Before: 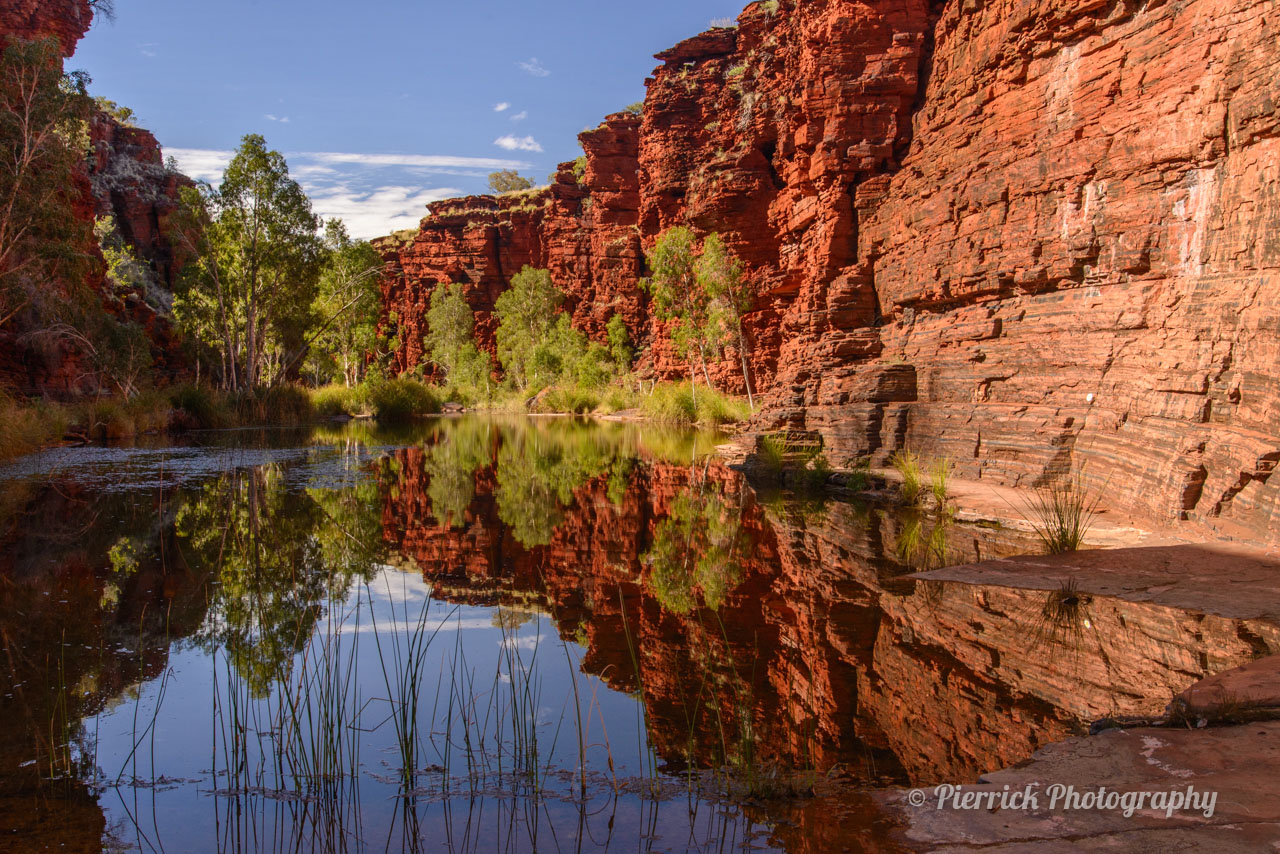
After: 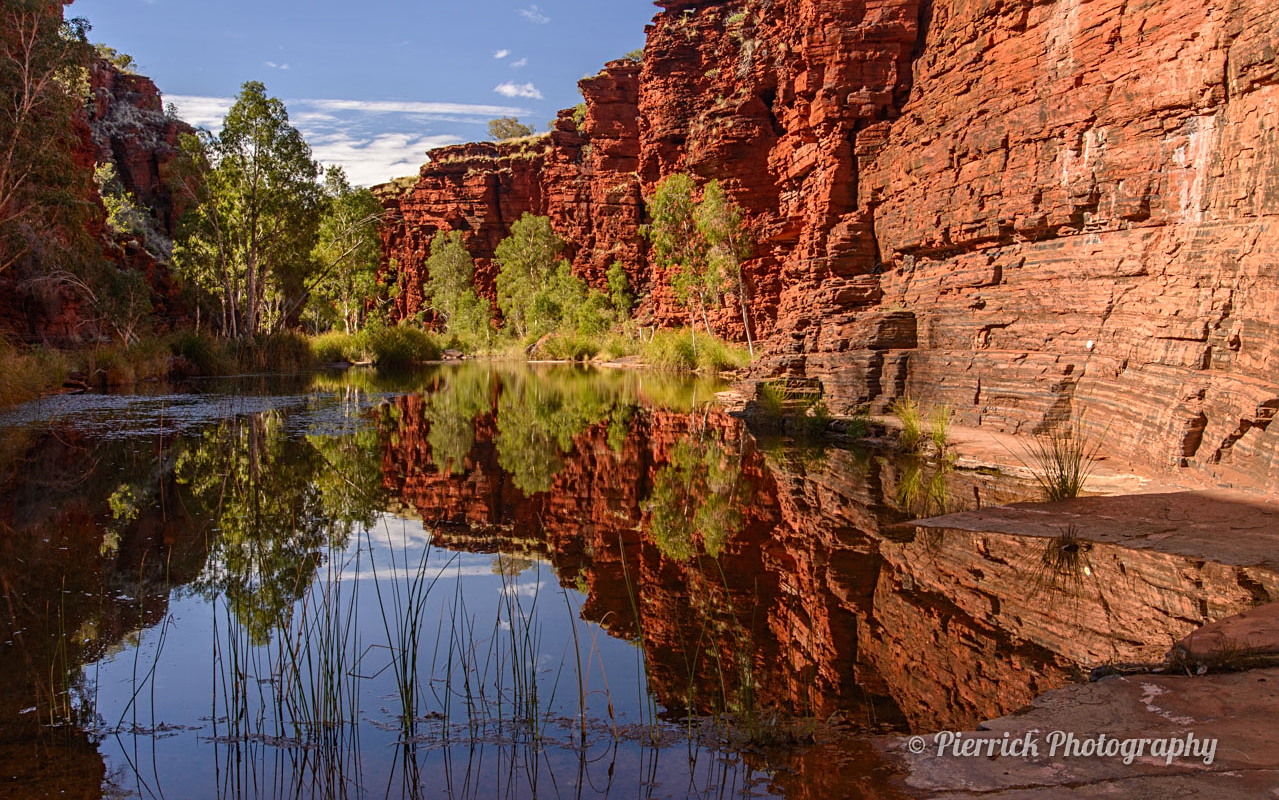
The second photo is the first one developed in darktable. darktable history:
crop and rotate: top 6.25%
sharpen: radius 2.529, amount 0.323
